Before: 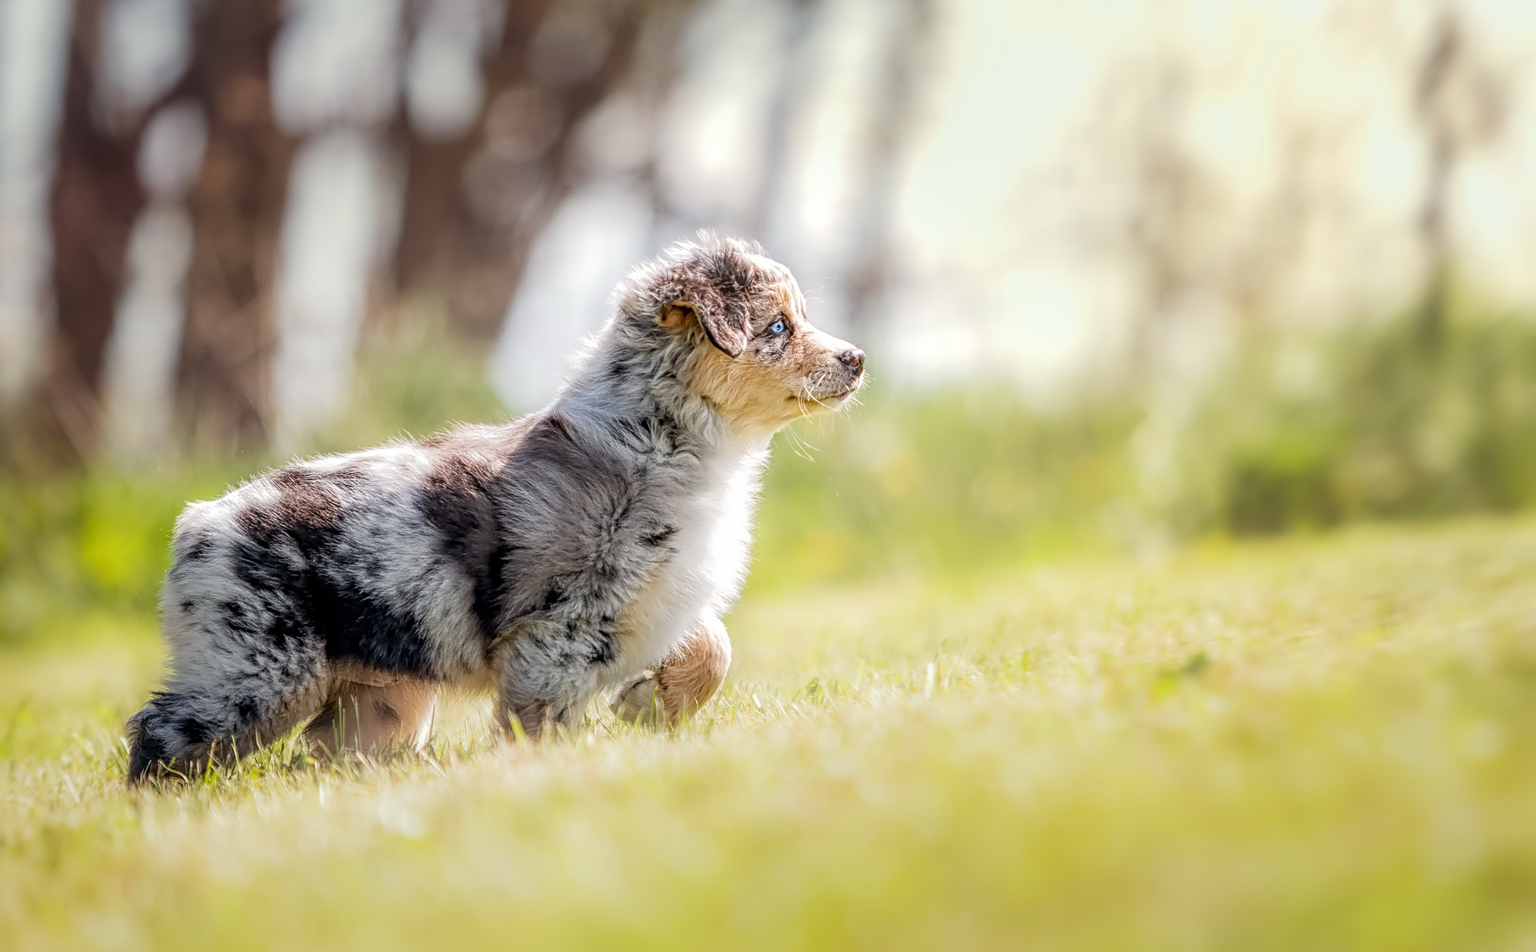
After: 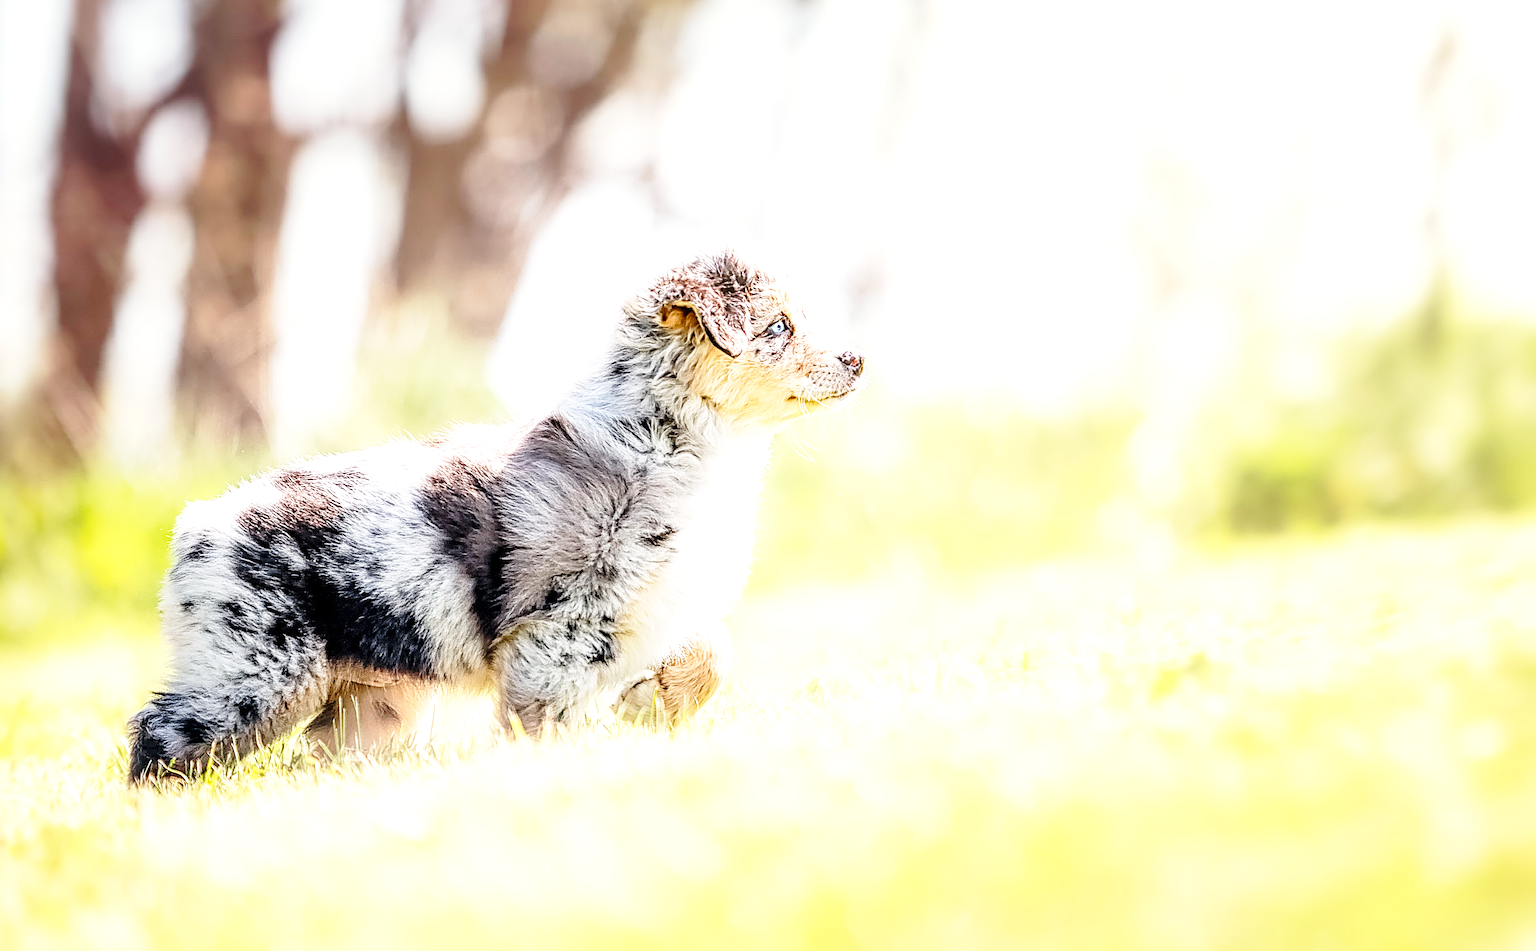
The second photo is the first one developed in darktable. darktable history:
base curve: curves: ch0 [(0, 0) (0.028, 0.03) (0.121, 0.232) (0.46, 0.748) (0.859, 0.968) (1, 1)], preserve colors none
sharpen: radius 2.599, amount 0.683
exposure: exposure 0.949 EV, compensate highlight preservation false
